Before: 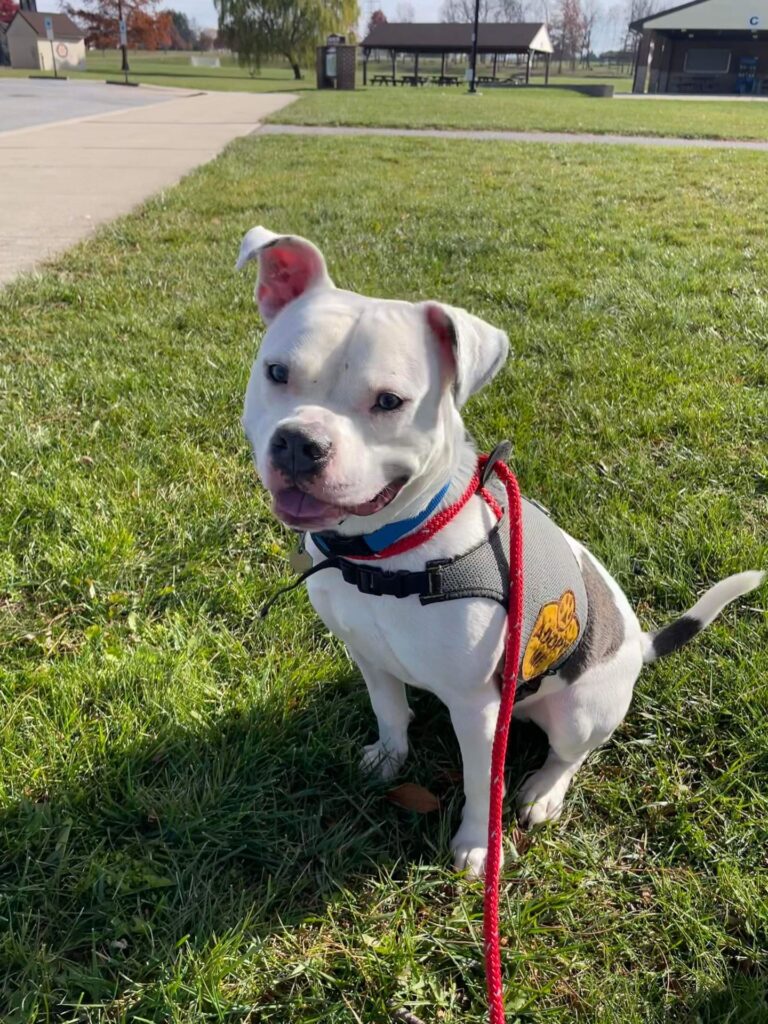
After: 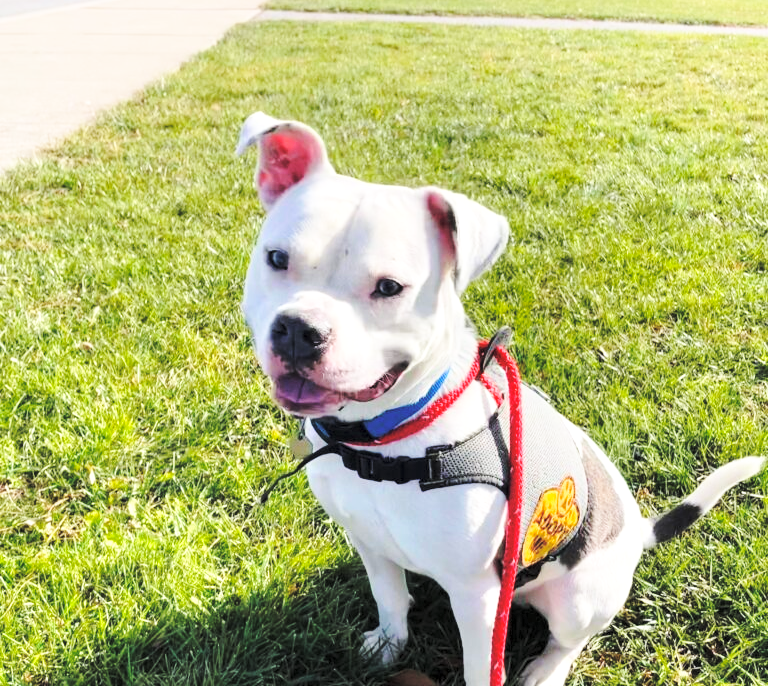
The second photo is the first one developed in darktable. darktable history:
contrast brightness saturation: brightness 0.282
base curve: curves: ch0 [(0, 0) (0.04, 0.03) (0.133, 0.232) (0.448, 0.748) (0.843, 0.968) (1, 1)], preserve colors none
crop: top 11.161%, bottom 21.808%
local contrast: highlights 107%, shadows 99%, detail 119%, midtone range 0.2
